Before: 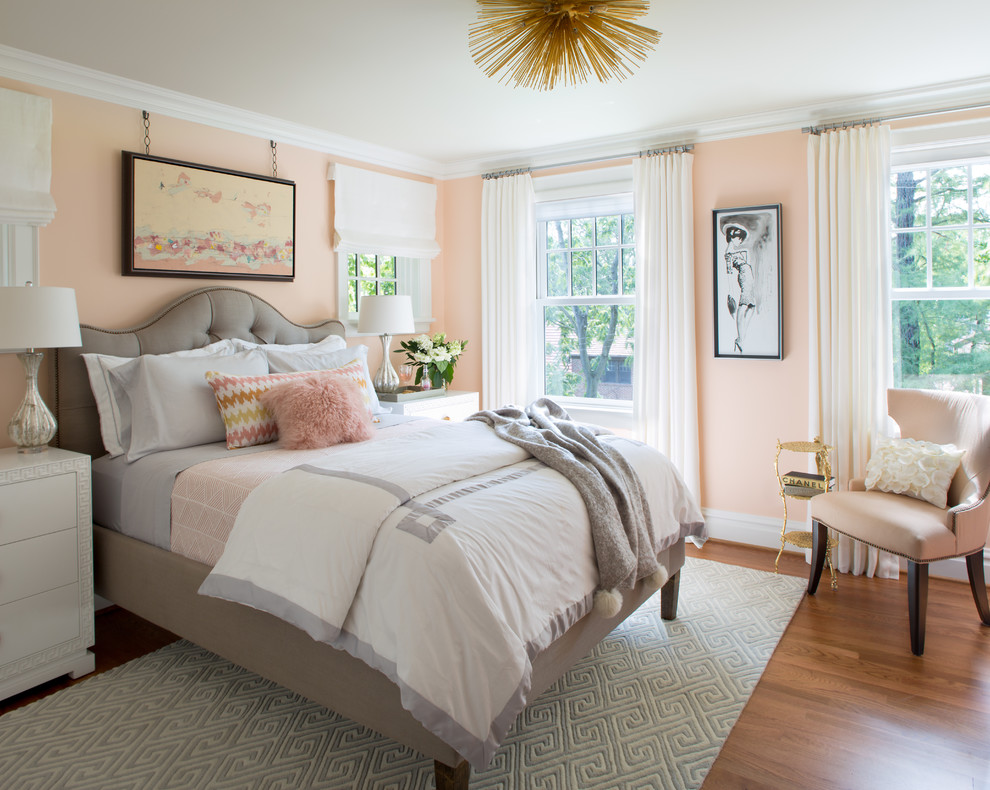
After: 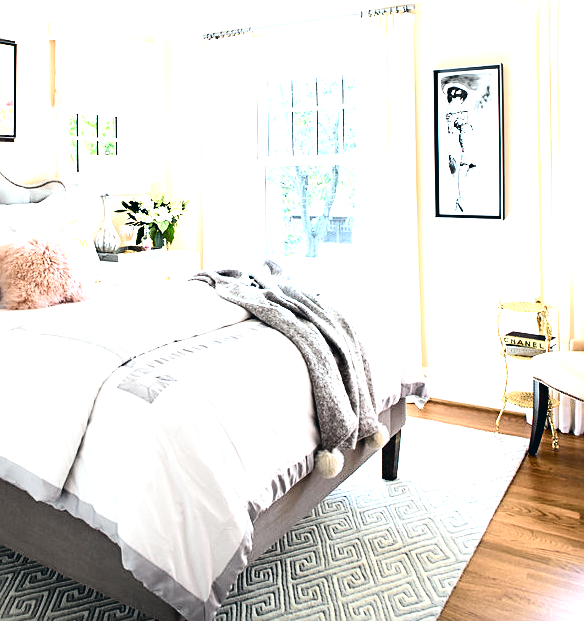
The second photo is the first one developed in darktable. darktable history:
tone curve: curves: ch0 [(0, 0.023) (0.087, 0.065) (0.184, 0.168) (0.45, 0.54) (0.57, 0.683) (0.722, 0.825) (0.877, 0.948) (1, 1)]; ch1 [(0, 0) (0.388, 0.369) (0.44, 0.44) (0.489, 0.481) (0.534, 0.528) (0.657, 0.655) (1, 1)]; ch2 [(0, 0) (0.353, 0.317) (0.408, 0.427) (0.472, 0.46) (0.5, 0.488) (0.537, 0.518) (0.576, 0.592) (0.625, 0.631) (1, 1)], color space Lab, independent channels, preserve colors none
sharpen: on, module defaults
levels: levels [0, 0.394, 0.787]
crop and rotate: left 28.256%, top 17.734%, right 12.656%, bottom 3.573%
filmic rgb: black relative exposure -5 EV, hardness 2.88, contrast 1.3, highlights saturation mix -30%
shadows and highlights: shadows 20.55, highlights -20.99, soften with gaussian
